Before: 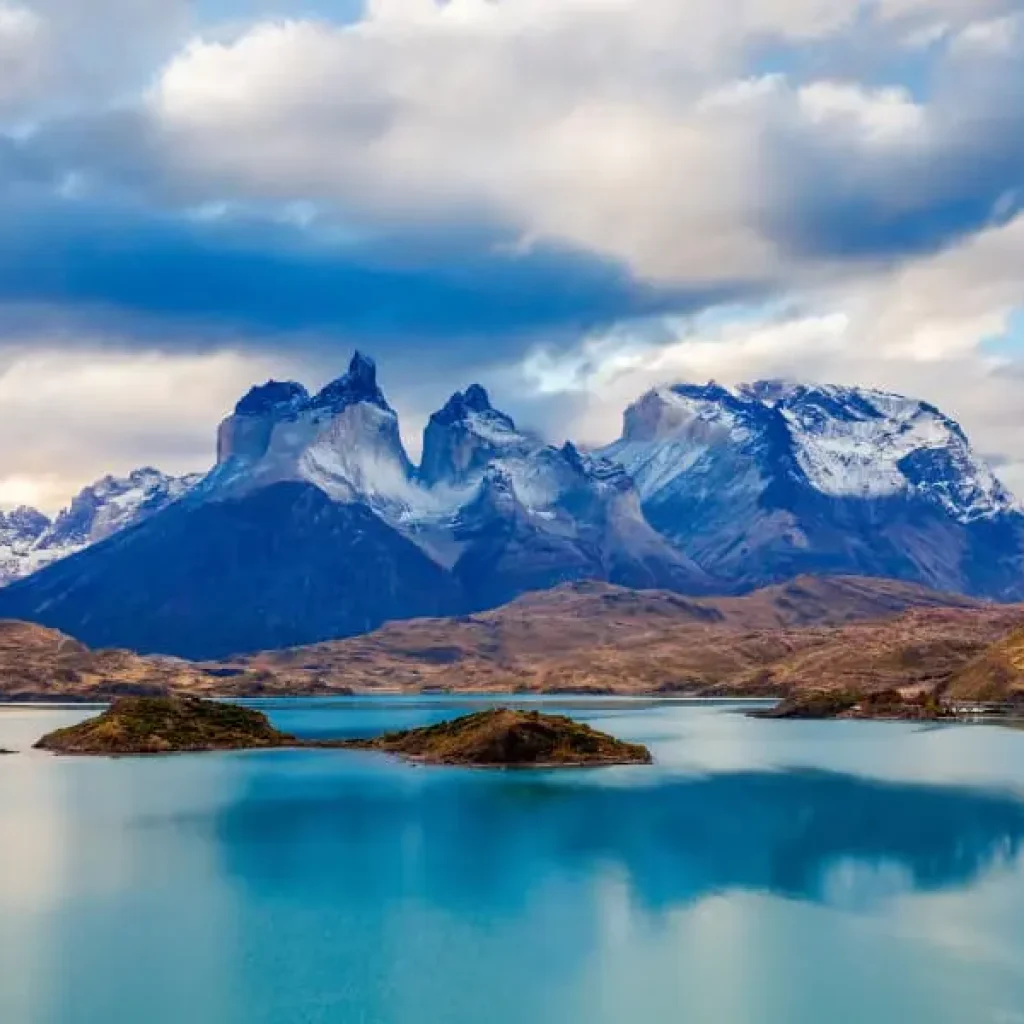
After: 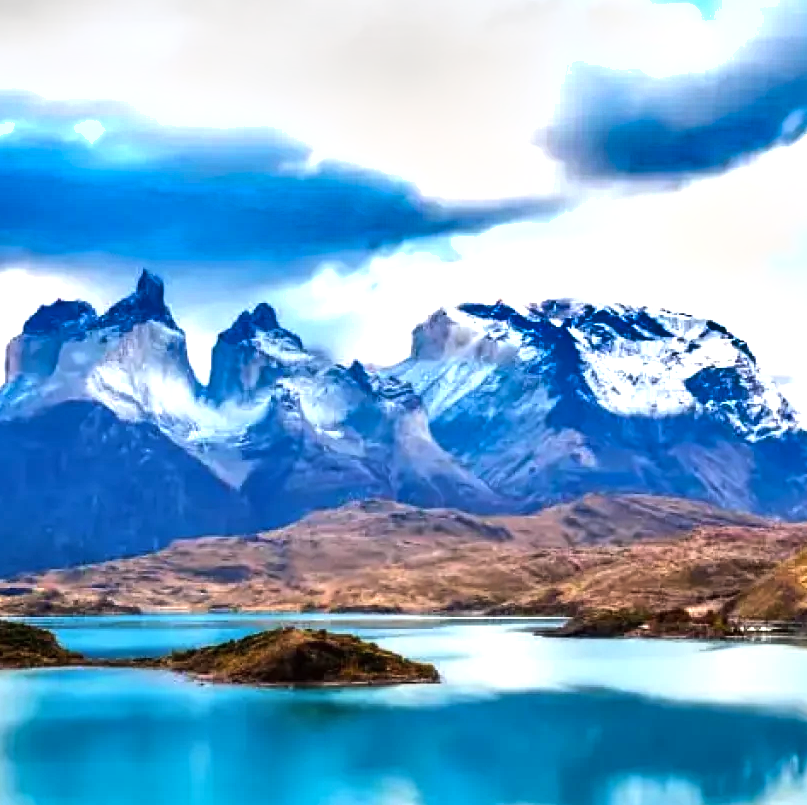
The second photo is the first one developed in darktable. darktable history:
exposure: exposure 0.564 EV, compensate highlight preservation false
shadows and highlights: white point adjustment 1, soften with gaussian
tone equalizer: -8 EV -0.75 EV, -7 EV -0.7 EV, -6 EV -0.6 EV, -5 EV -0.4 EV, -3 EV 0.4 EV, -2 EV 0.6 EV, -1 EV 0.7 EV, +0 EV 0.75 EV, edges refinement/feathering 500, mask exposure compensation -1.57 EV, preserve details no
crop and rotate: left 20.74%, top 7.912%, right 0.375%, bottom 13.378%
